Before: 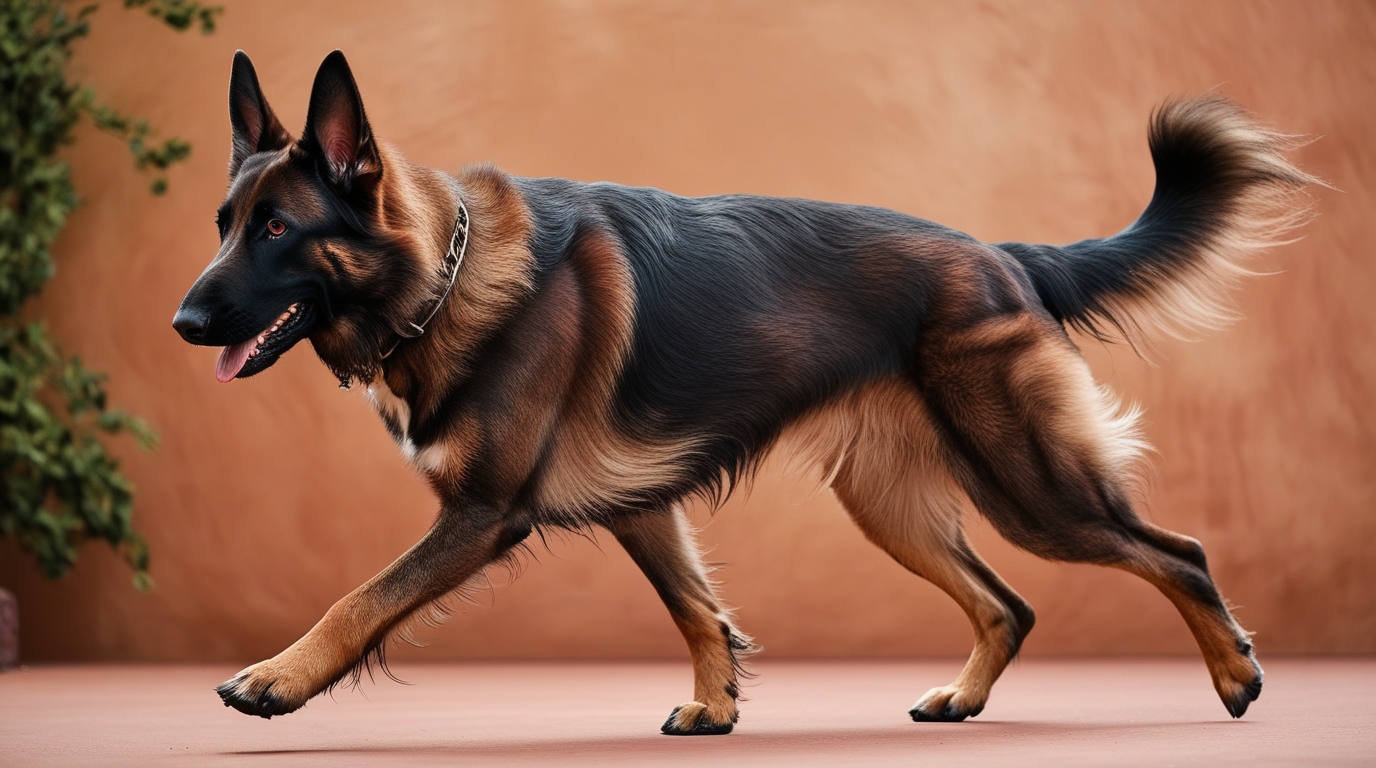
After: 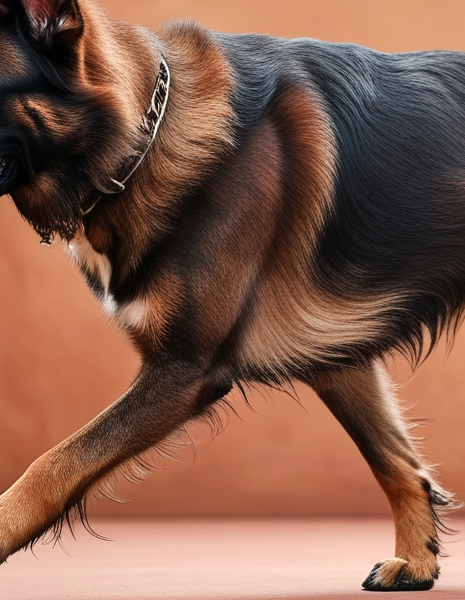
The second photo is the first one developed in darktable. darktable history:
exposure: black level correction 0, exposure 0.199 EV, compensate highlight preservation false
crop and rotate: left 21.789%, top 18.863%, right 44.401%, bottom 2.983%
